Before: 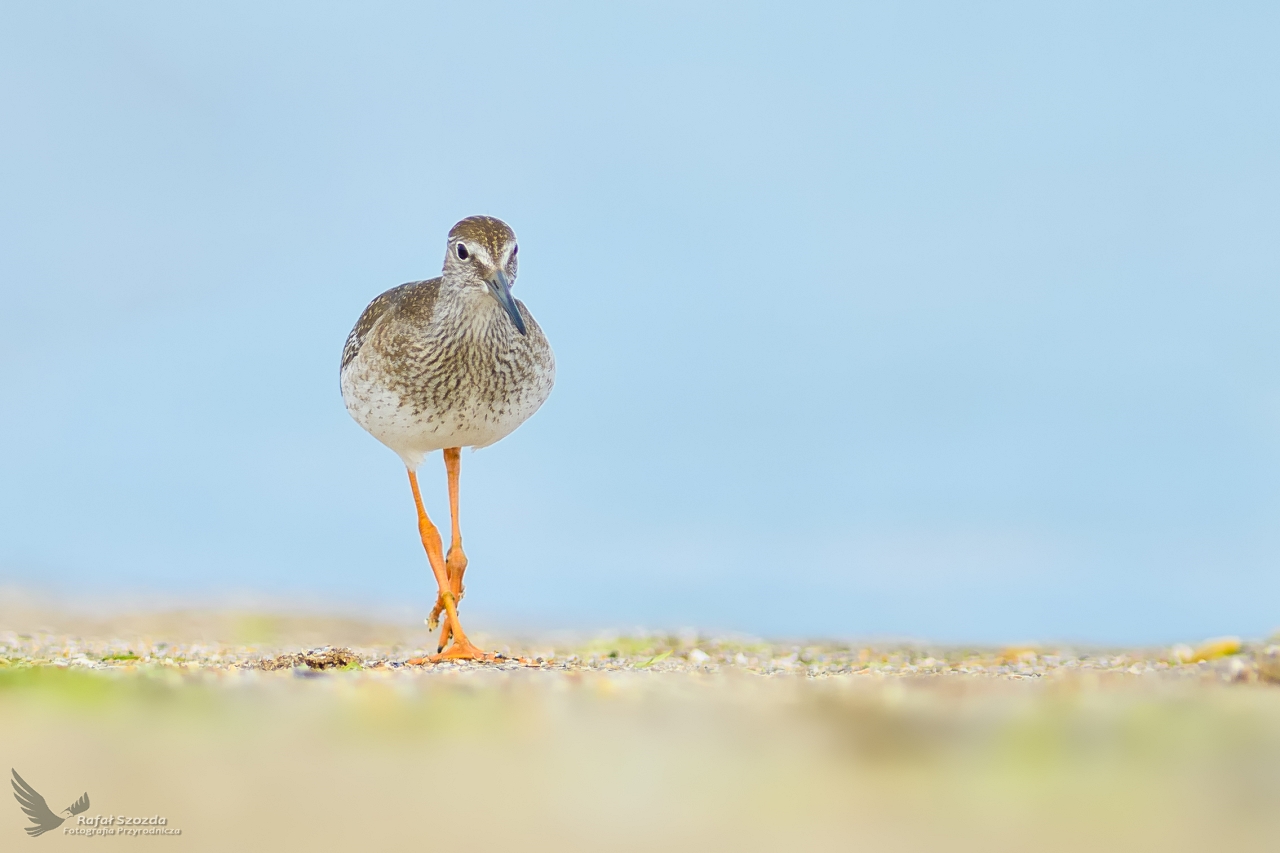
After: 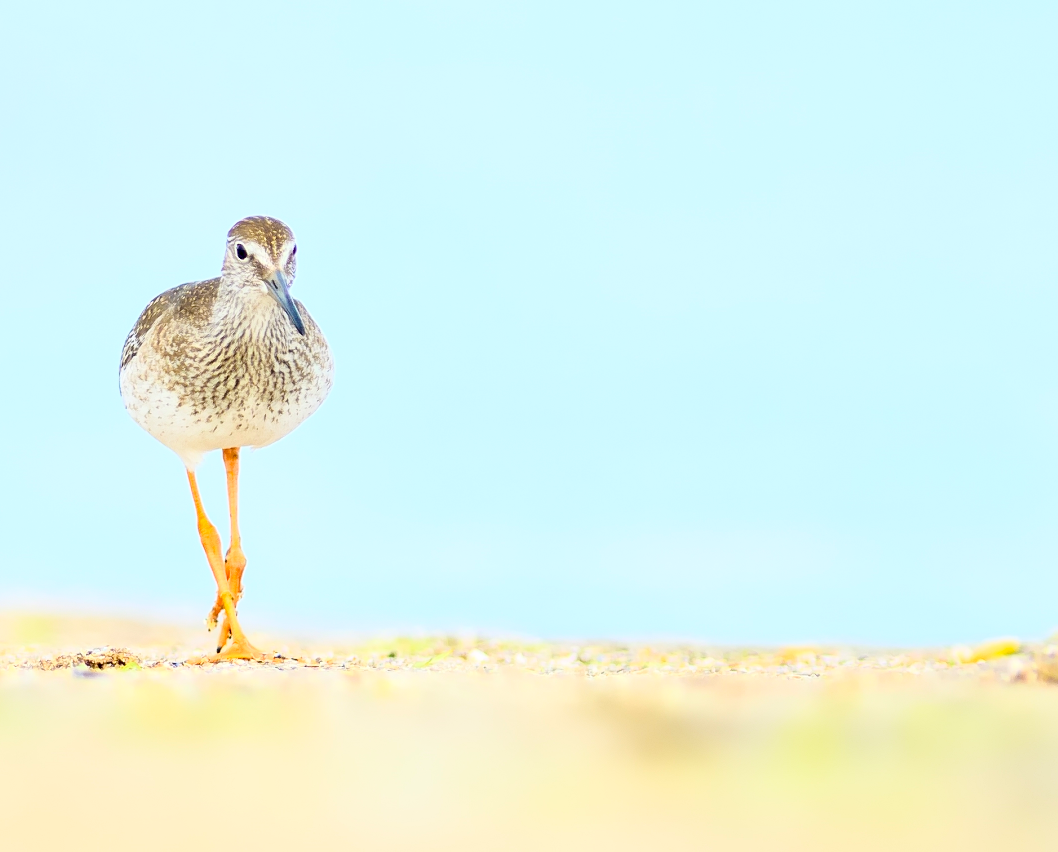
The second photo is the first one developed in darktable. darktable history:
exposure: black level correction 0.015, exposure 1.763 EV, compensate exposure bias true, compensate highlight preservation false
base curve: curves: ch0 [(0, 0) (0.028, 0.03) (0.121, 0.232) (0.46, 0.748) (0.859, 0.968) (1, 1)]
crop: left 17.338%, bottom 0.034%
